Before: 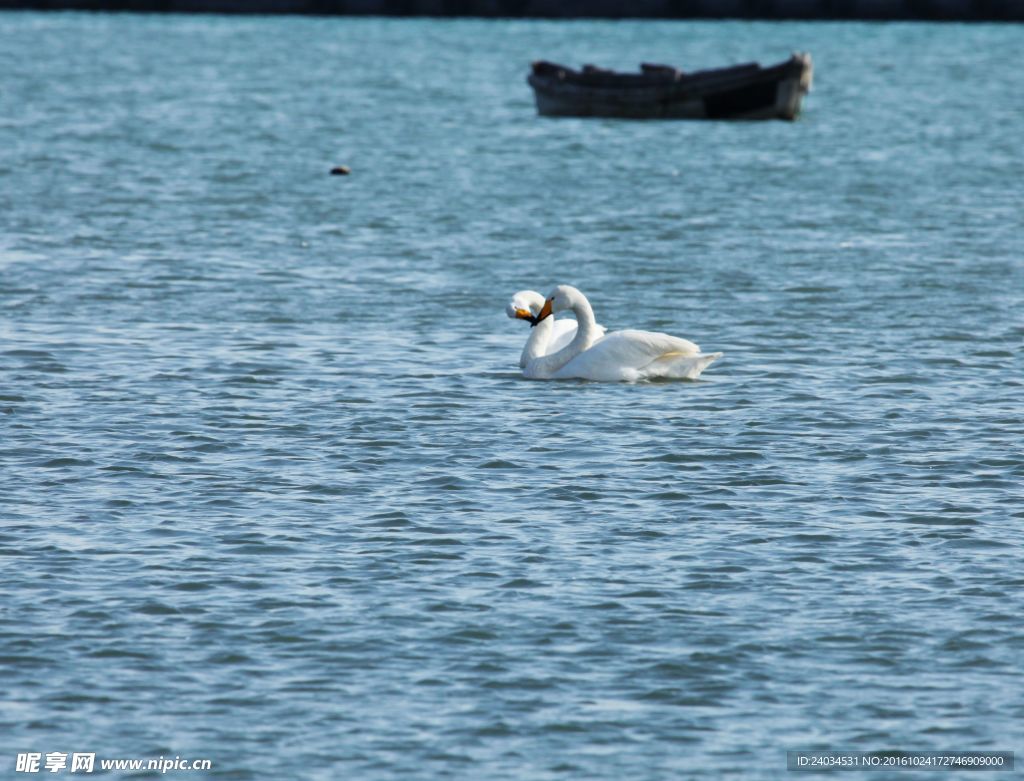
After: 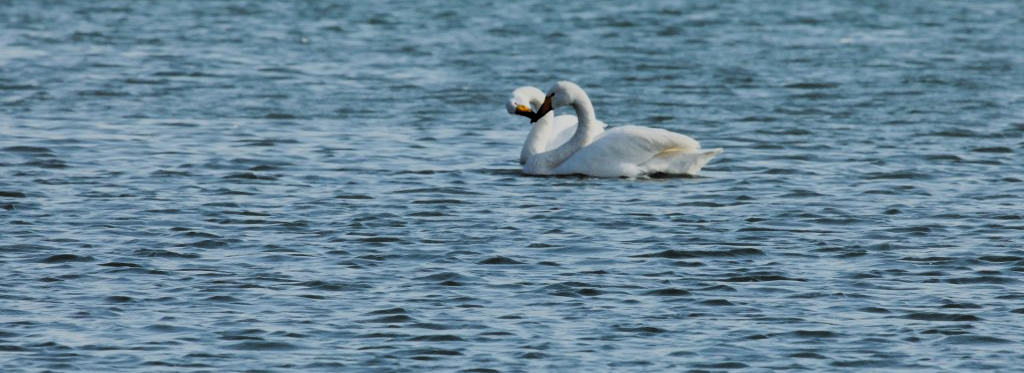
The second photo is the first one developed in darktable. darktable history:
crop and rotate: top 26.212%, bottom 25.902%
tone equalizer: on, module defaults
filmic rgb: black relative exposure -5.05 EV, white relative exposure 3.99 EV, hardness 2.88, contrast 1.299, highlights saturation mix -30.94%, color science v6 (2022)
exposure: black level correction 0.011, exposure -0.471 EV, compensate exposure bias true, compensate highlight preservation false
